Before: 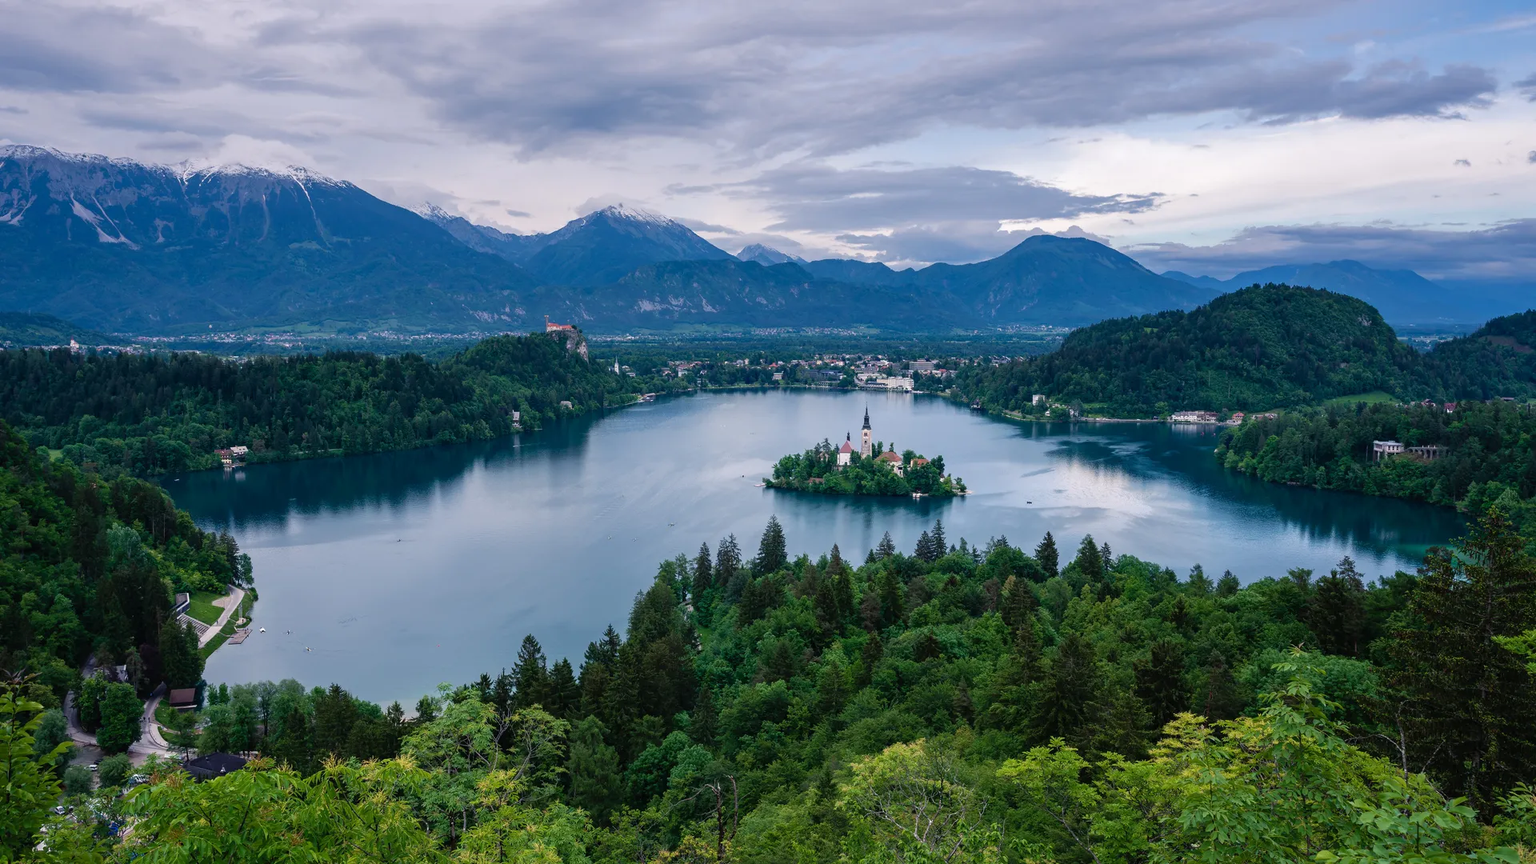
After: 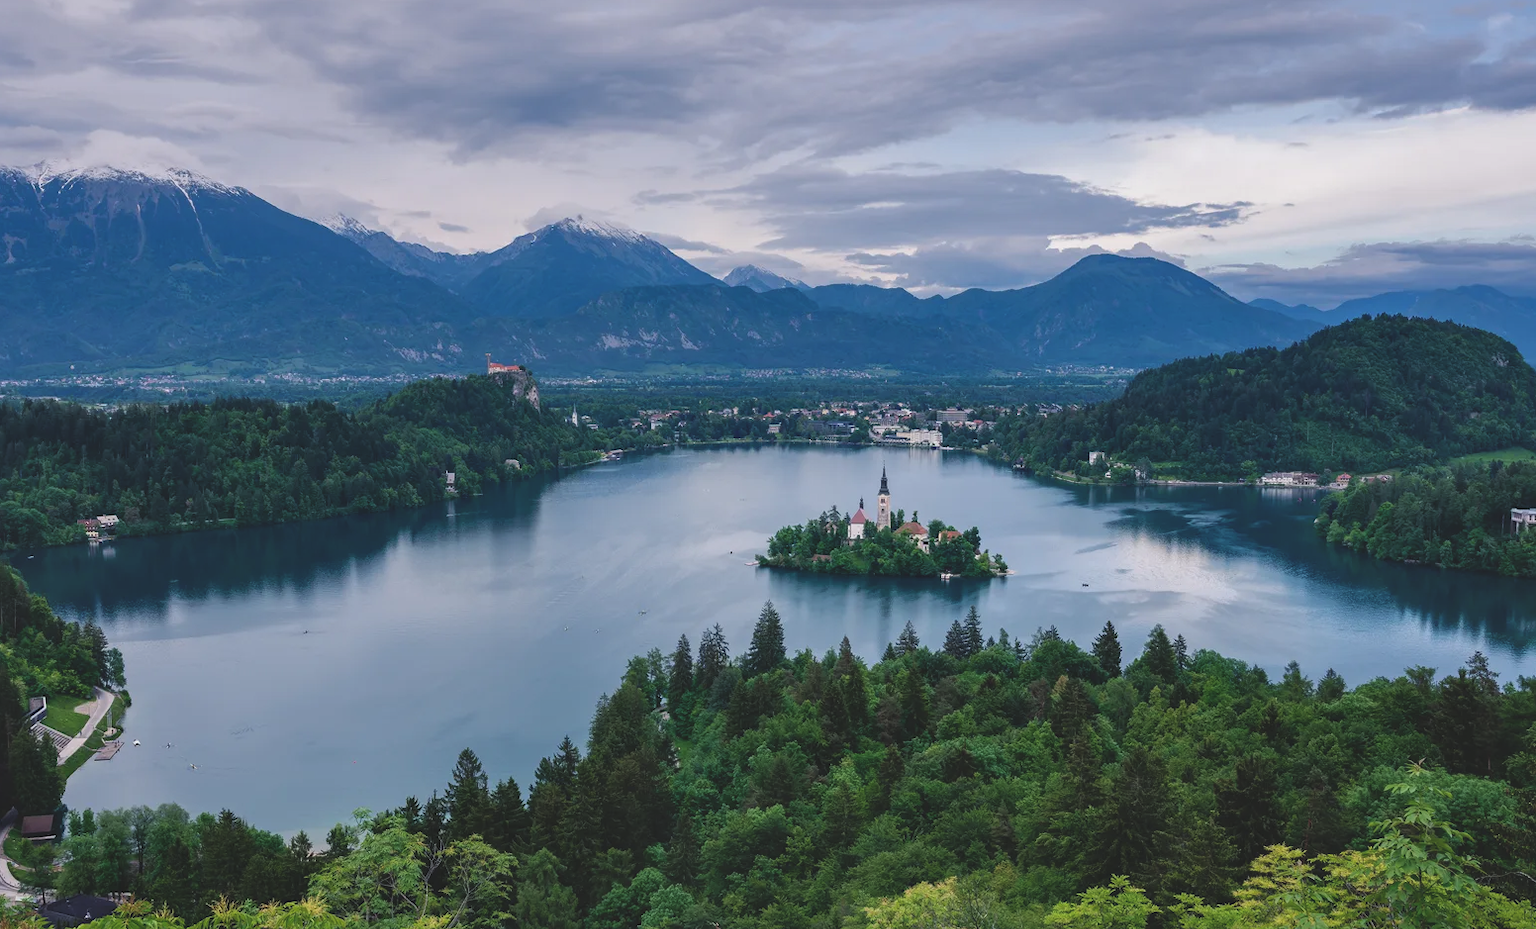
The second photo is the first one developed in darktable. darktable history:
crop: left 9.929%, top 3.475%, right 9.188%, bottom 9.529%
shadows and highlights: shadows 37.27, highlights -28.18, soften with gaussian
exposure: black level correction -0.014, exposure -0.193 EV, compensate highlight preservation false
